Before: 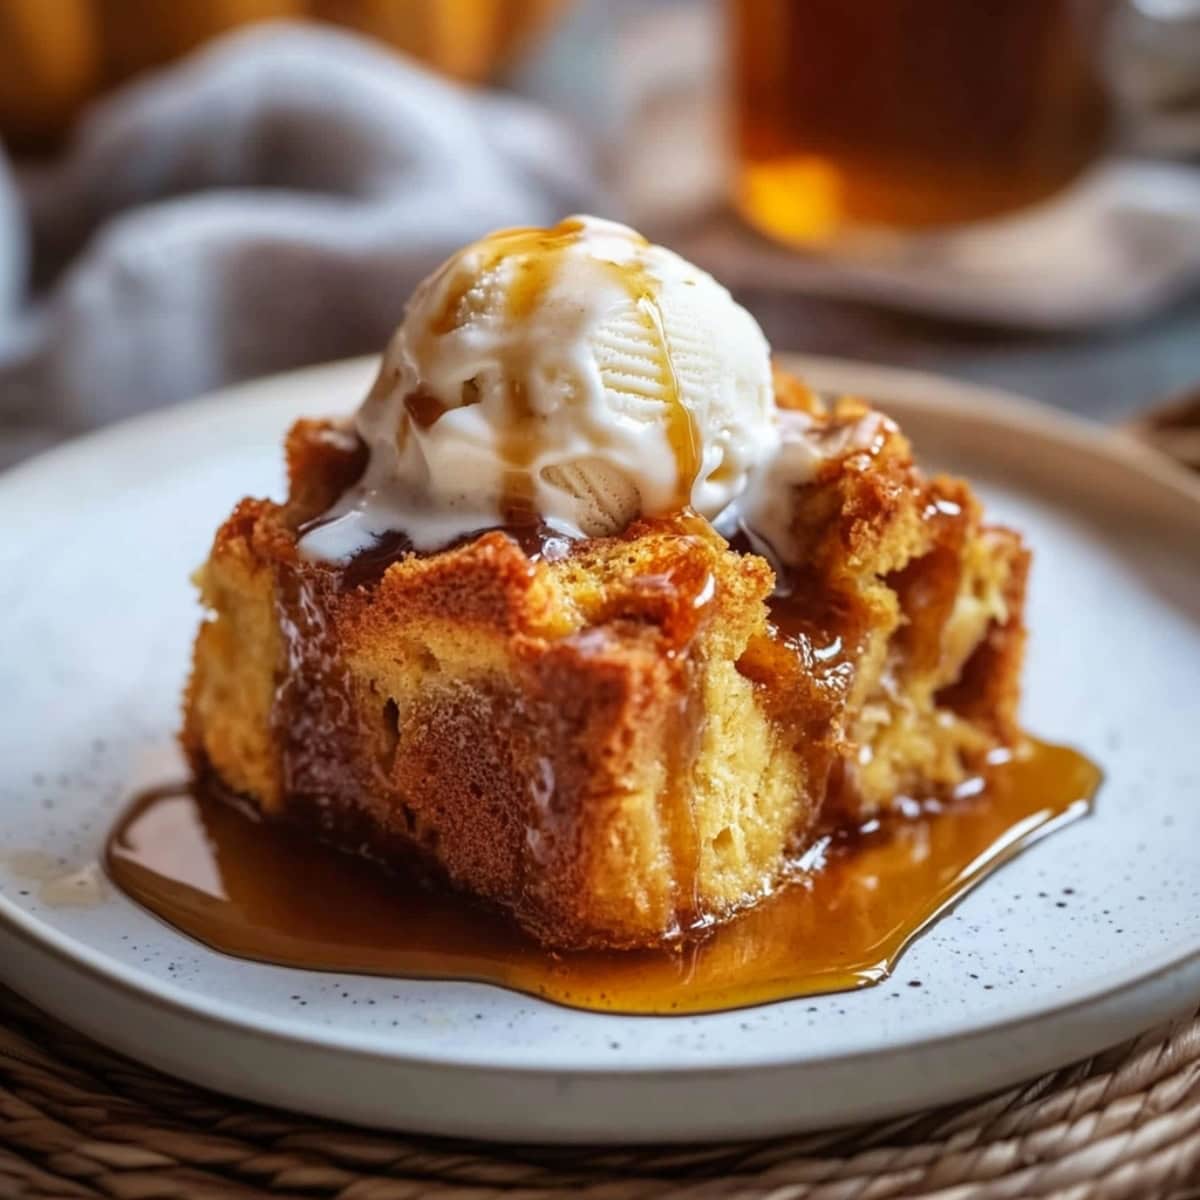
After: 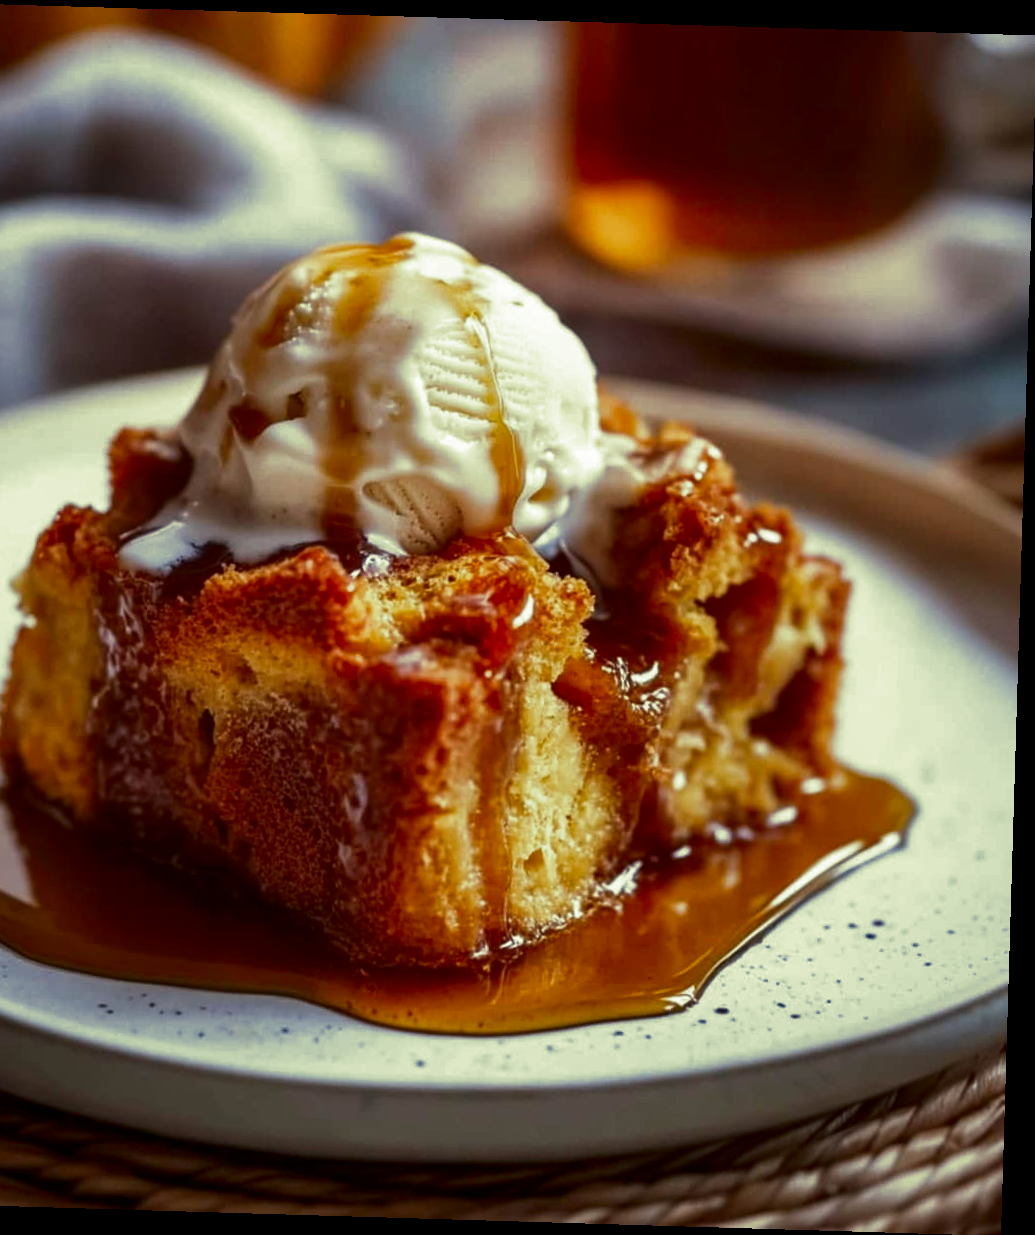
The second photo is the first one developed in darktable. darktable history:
contrast brightness saturation: brightness -0.2, saturation 0.08
crop: left 16.145%
split-toning: shadows › hue 290.82°, shadows › saturation 0.34, highlights › saturation 0.38, balance 0, compress 50%
rotate and perspective: rotation 1.72°, automatic cropping off
